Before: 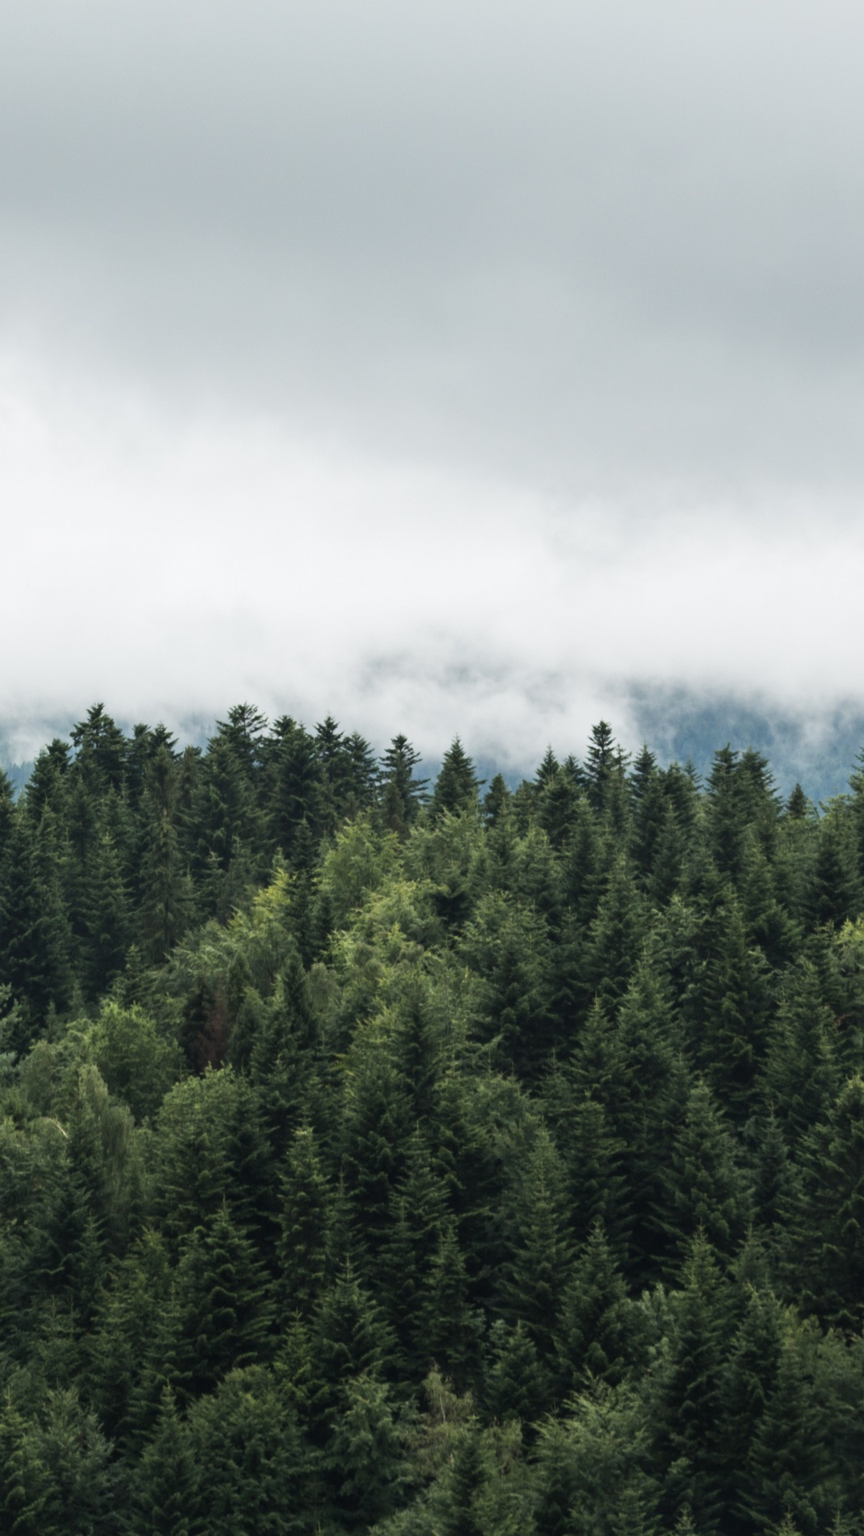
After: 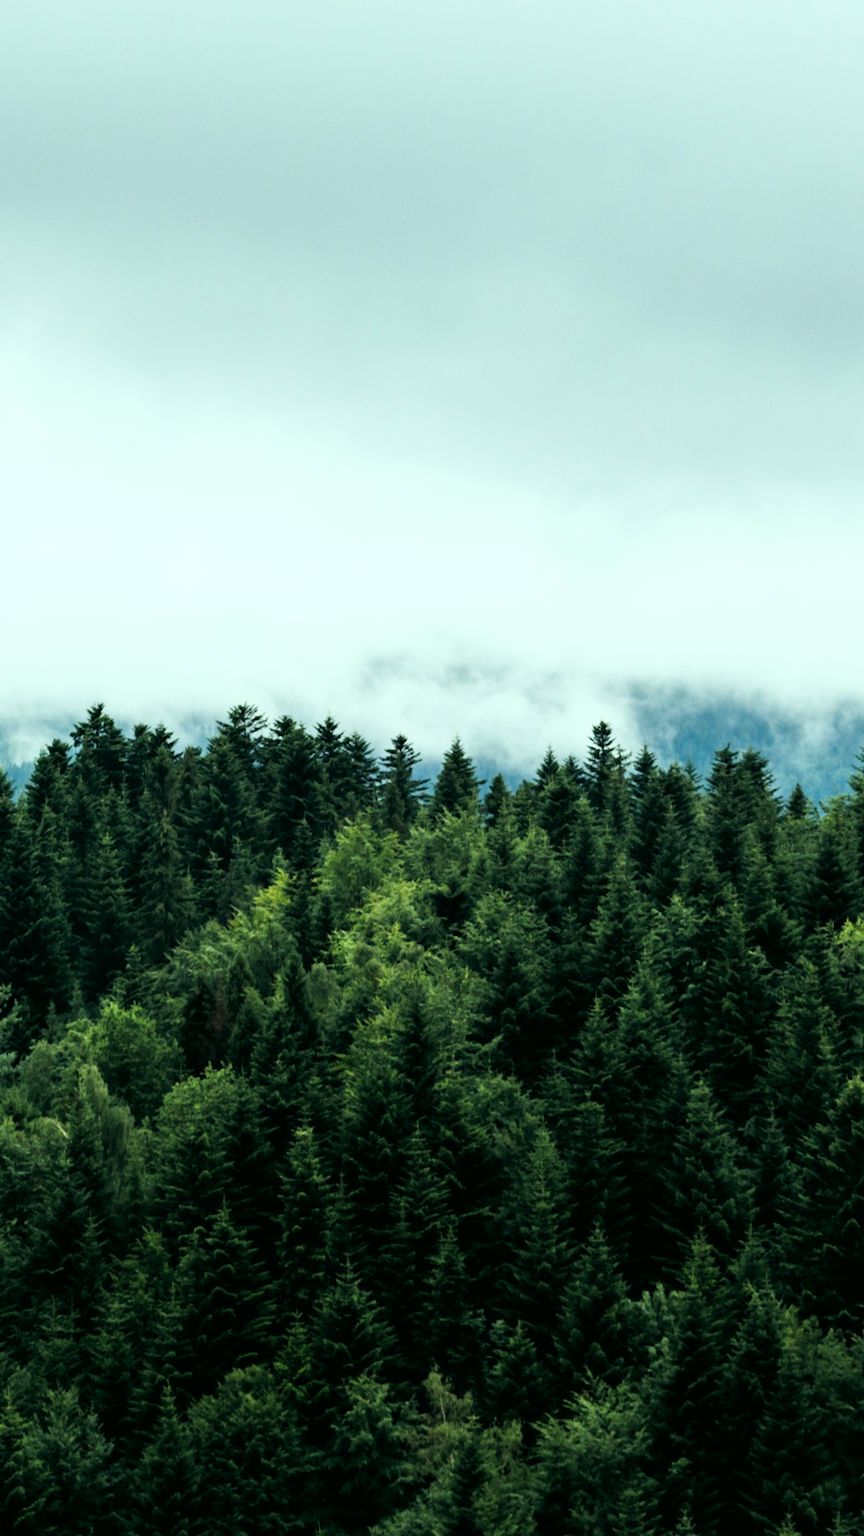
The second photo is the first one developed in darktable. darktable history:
filmic rgb: black relative exposure -8.68 EV, white relative exposure 2.67 EV, target black luminance 0%, target white luminance 99.974%, hardness 6.26, latitude 74.4%, contrast 1.325, highlights saturation mix -4.95%
levels: white 99.99%, levels [0, 0.492, 0.984]
color correction: highlights a* -7.48, highlights b* 1.14, shadows a* -3.83, saturation 1.39
